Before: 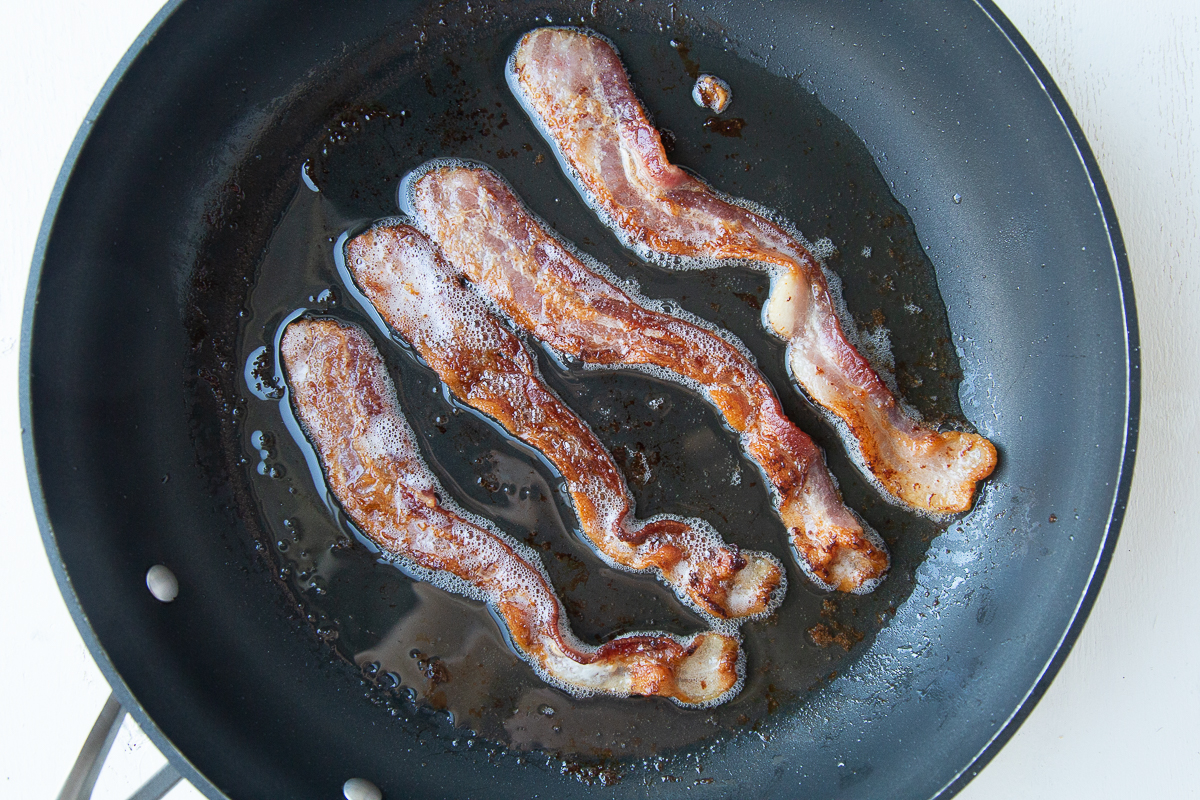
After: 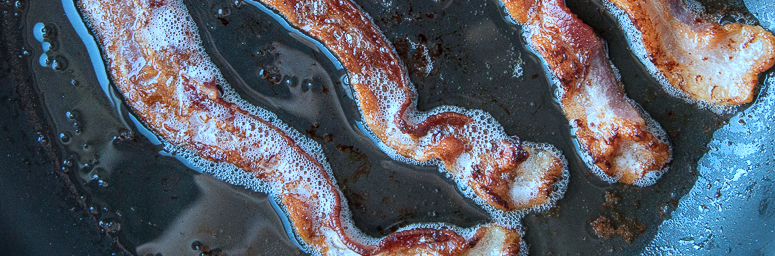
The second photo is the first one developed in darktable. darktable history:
crop: left 18.202%, top 51.116%, right 17.156%, bottom 16.848%
local contrast: on, module defaults
color correction: highlights a* -9.06, highlights b* -23.42
